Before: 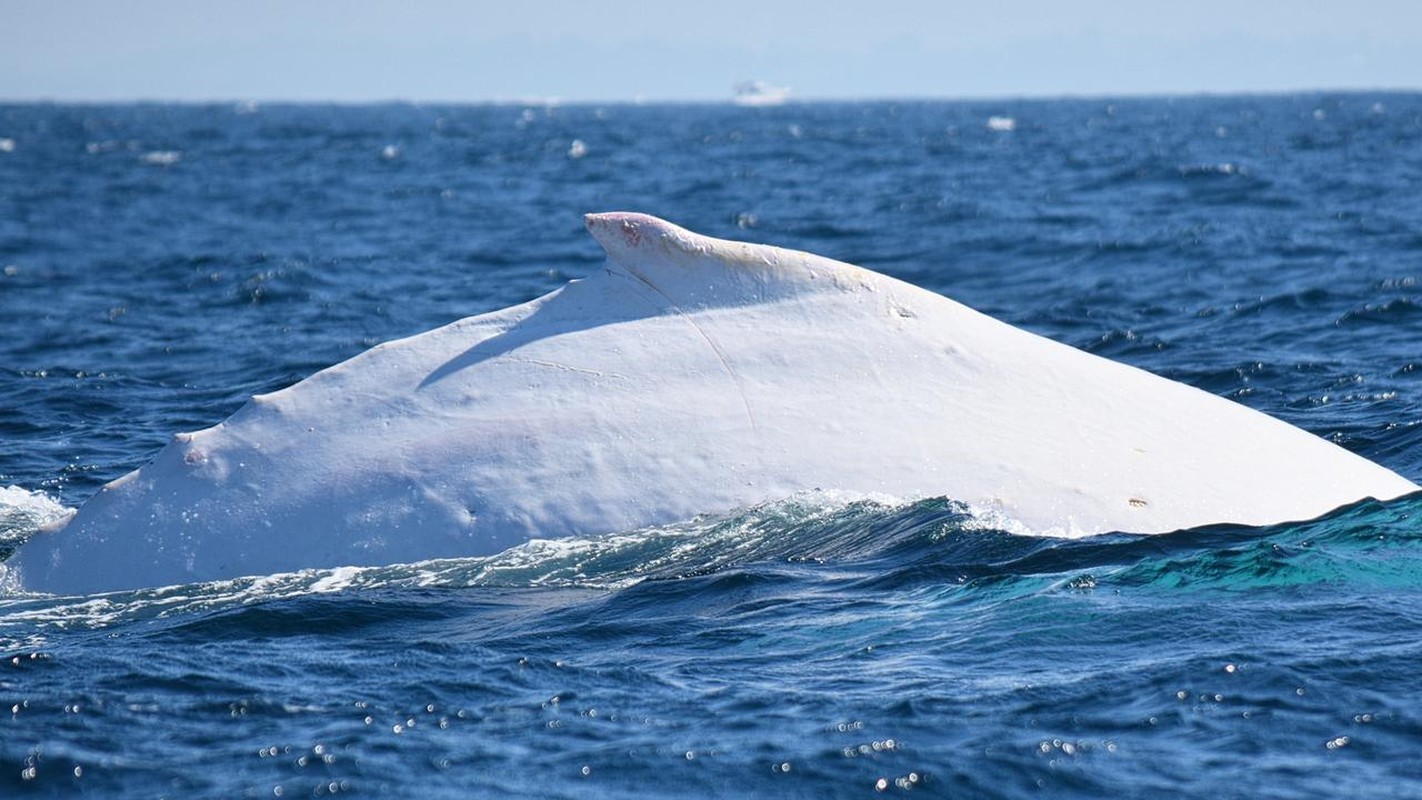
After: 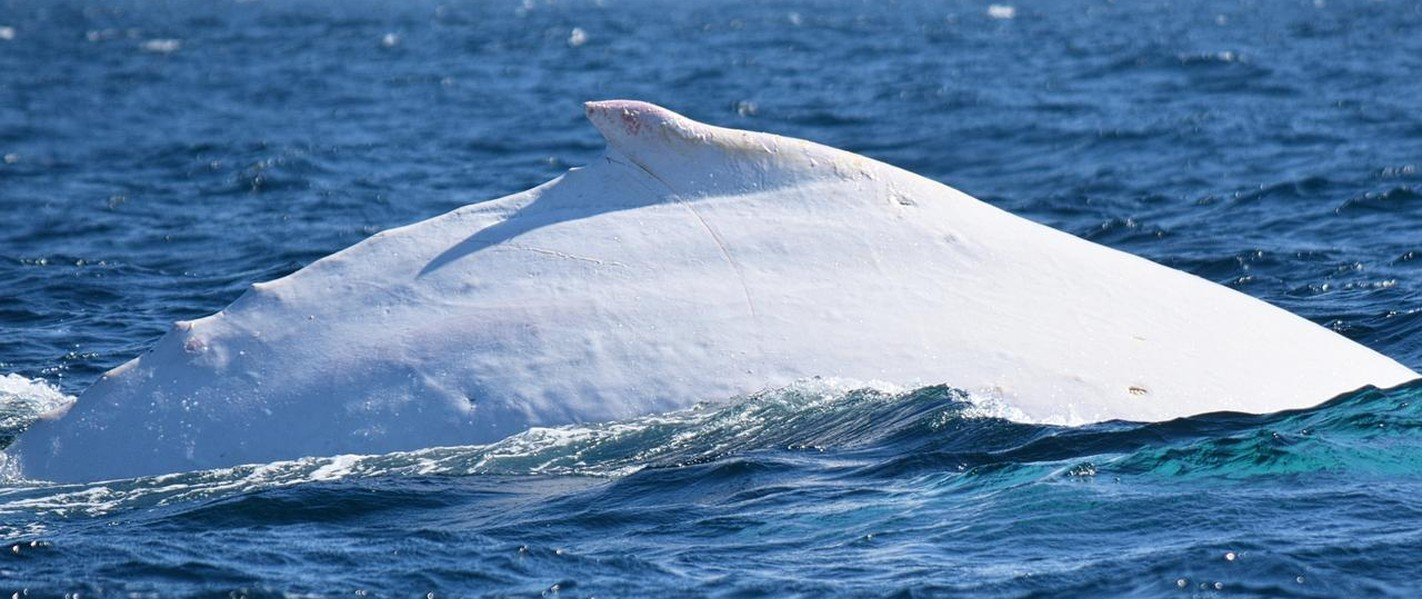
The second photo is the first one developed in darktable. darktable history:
crop: top 14.014%, bottom 11.016%
